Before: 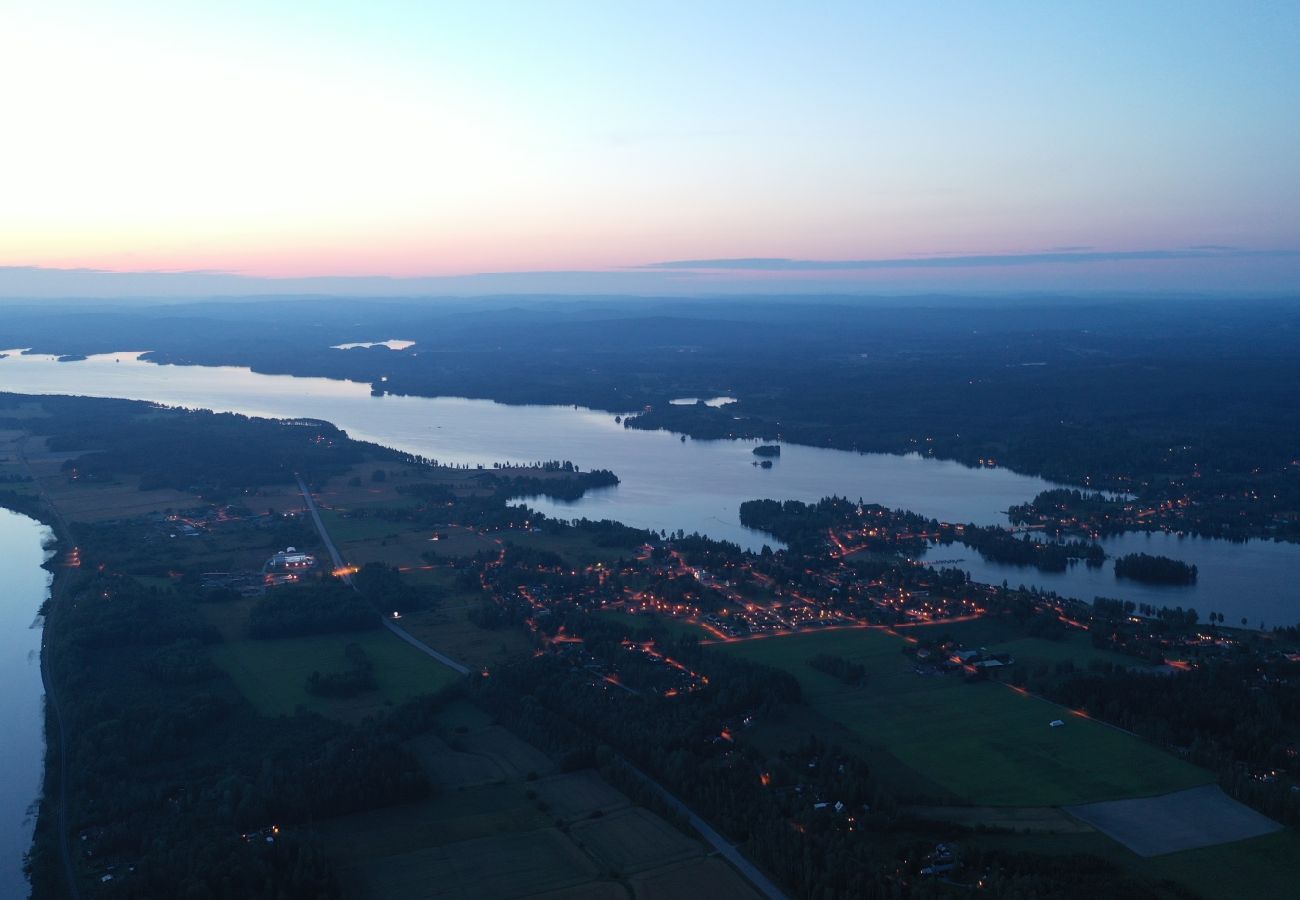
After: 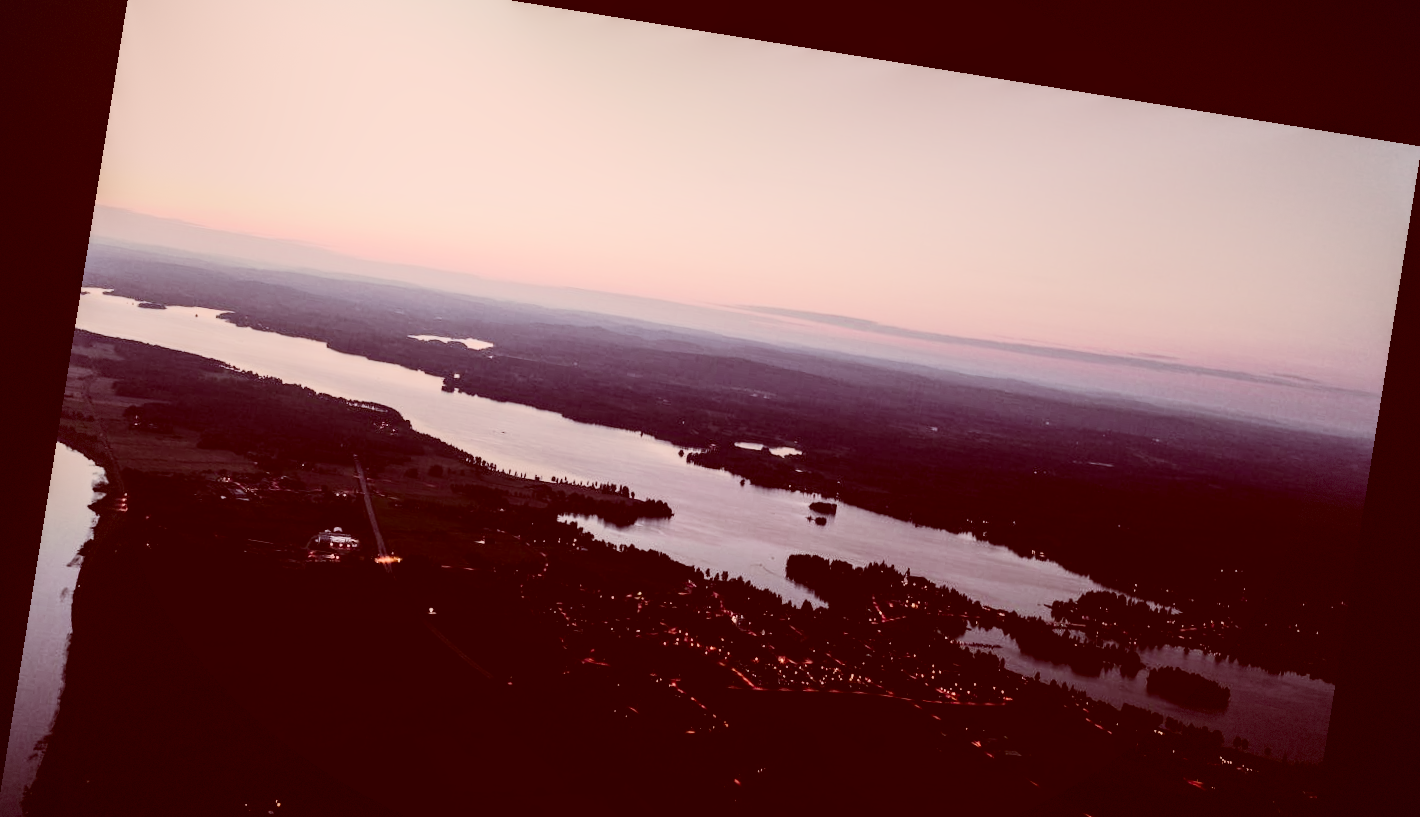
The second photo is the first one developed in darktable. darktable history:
crop: left 0.387%, top 5.469%, bottom 19.809%
color correction: highlights a* 9.03, highlights b* 8.71, shadows a* 40, shadows b* 40, saturation 0.8
tone curve: curves: ch0 [(0, 0) (0.003, 0.019) (0.011, 0.019) (0.025, 0.026) (0.044, 0.043) (0.069, 0.066) (0.1, 0.095) (0.136, 0.133) (0.177, 0.181) (0.224, 0.233) (0.277, 0.302) (0.335, 0.375) (0.399, 0.452) (0.468, 0.532) (0.543, 0.609) (0.623, 0.695) (0.709, 0.775) (0.801, 0.865) (0.898, 0.932) (1, 1)], preserve colors none
local contrast: highlights 25%, detail 130%
vignetting: fall-off start 85%, fall-off radius 80%, brightness -0.182, saturation -0.3, width/height ratio 1.219, dithering 8-bit output, unbound false
contrast brightness saturation: contrast 0.28
filmic rgb: black relative exposure -5 EV, hardness 2.88, contrast 1.3, highlights saturation mix -30%
rotate and perspective: rotation 9.12°, automatic cropping off
